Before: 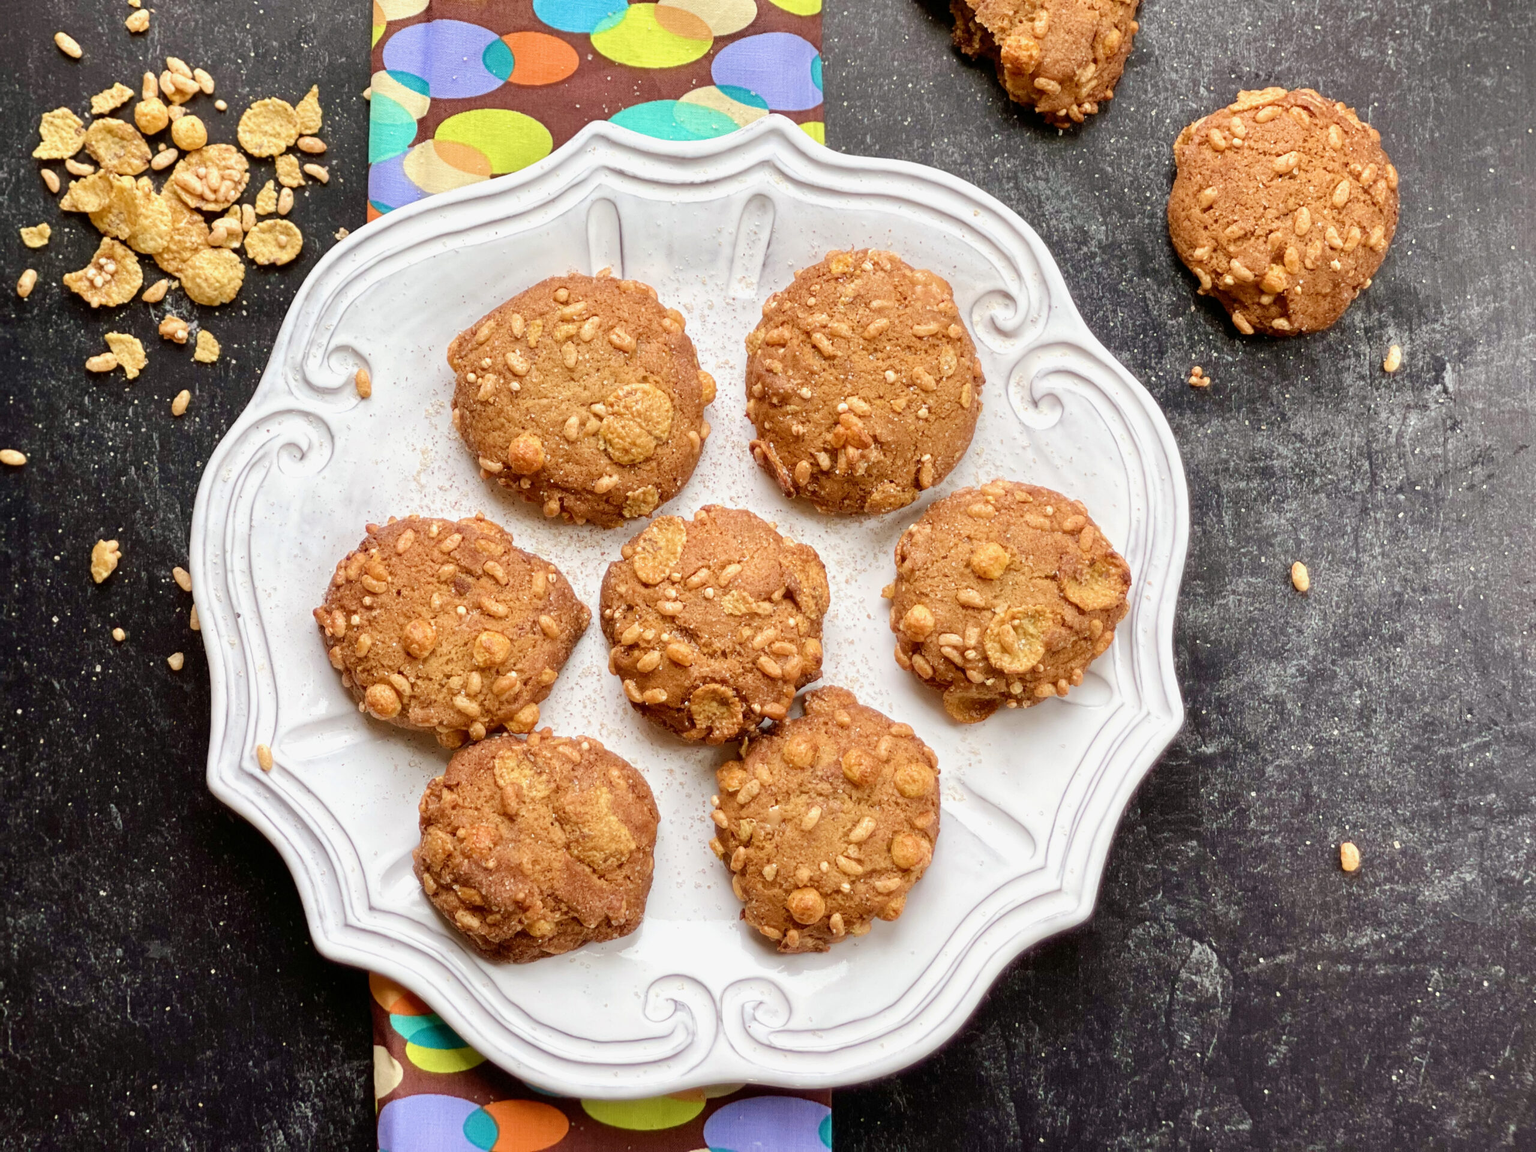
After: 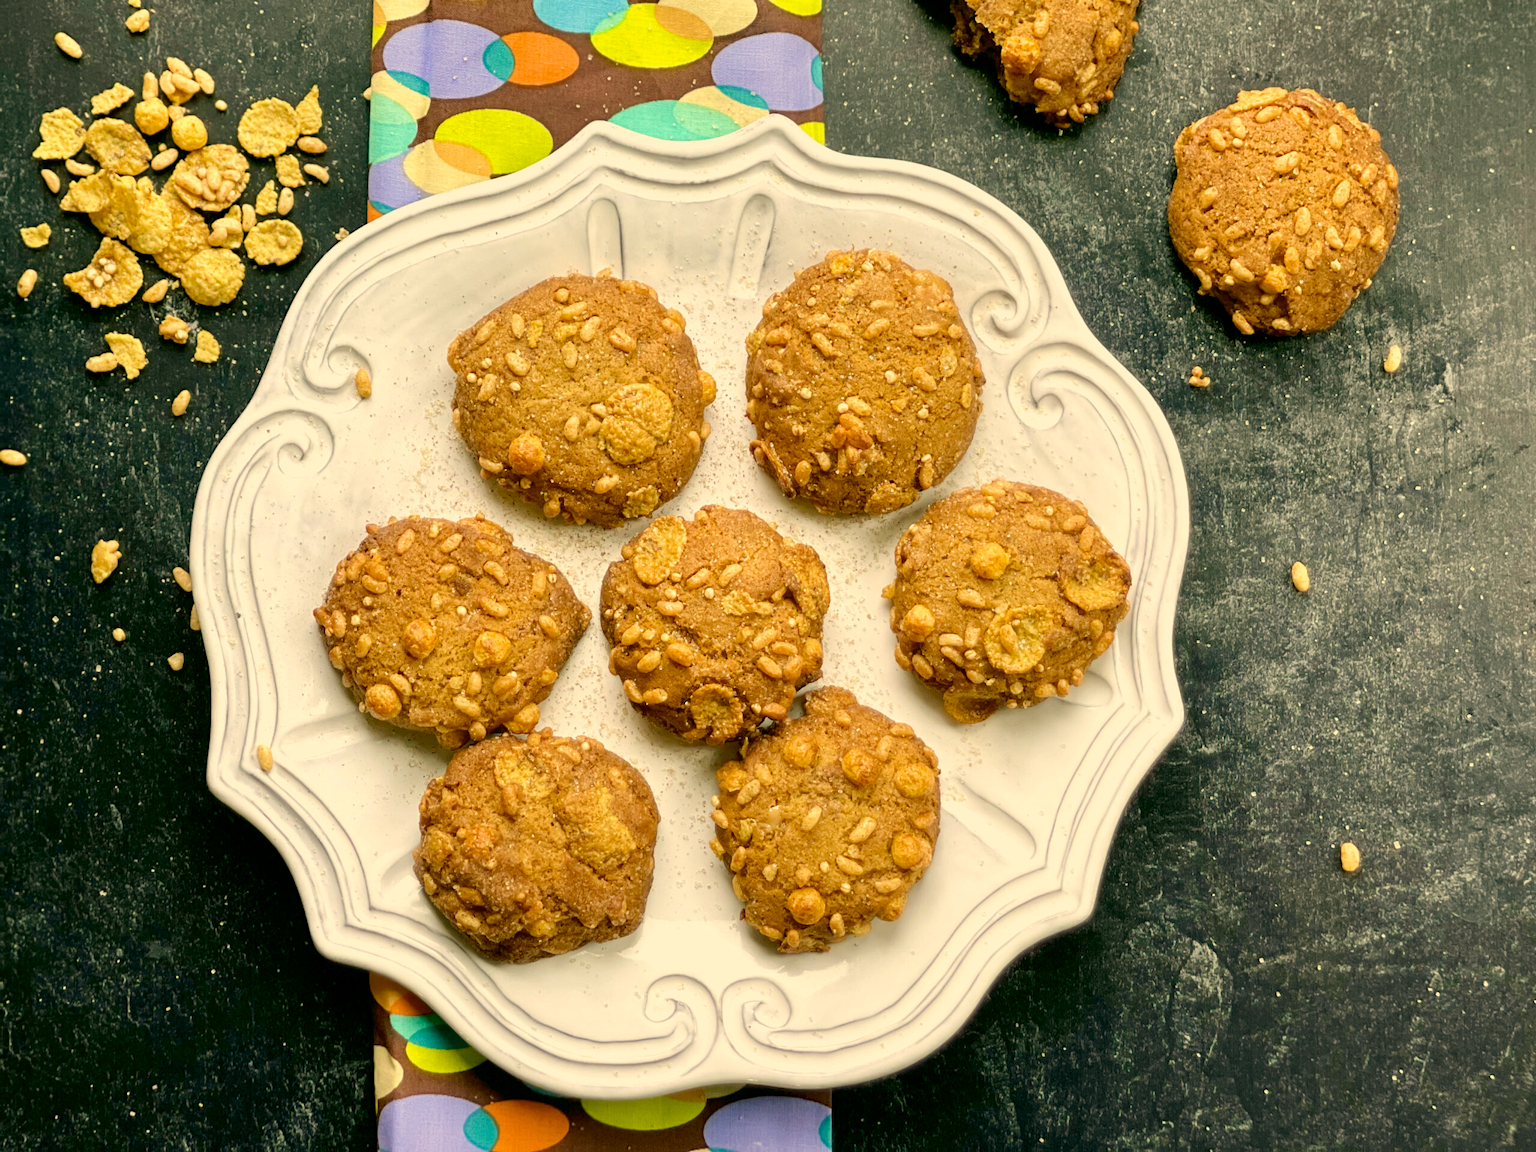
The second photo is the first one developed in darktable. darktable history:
color correction: highlights a* 5.28, highlights b* 24.26, shadows a* -16.33, shadows b* 3.83
